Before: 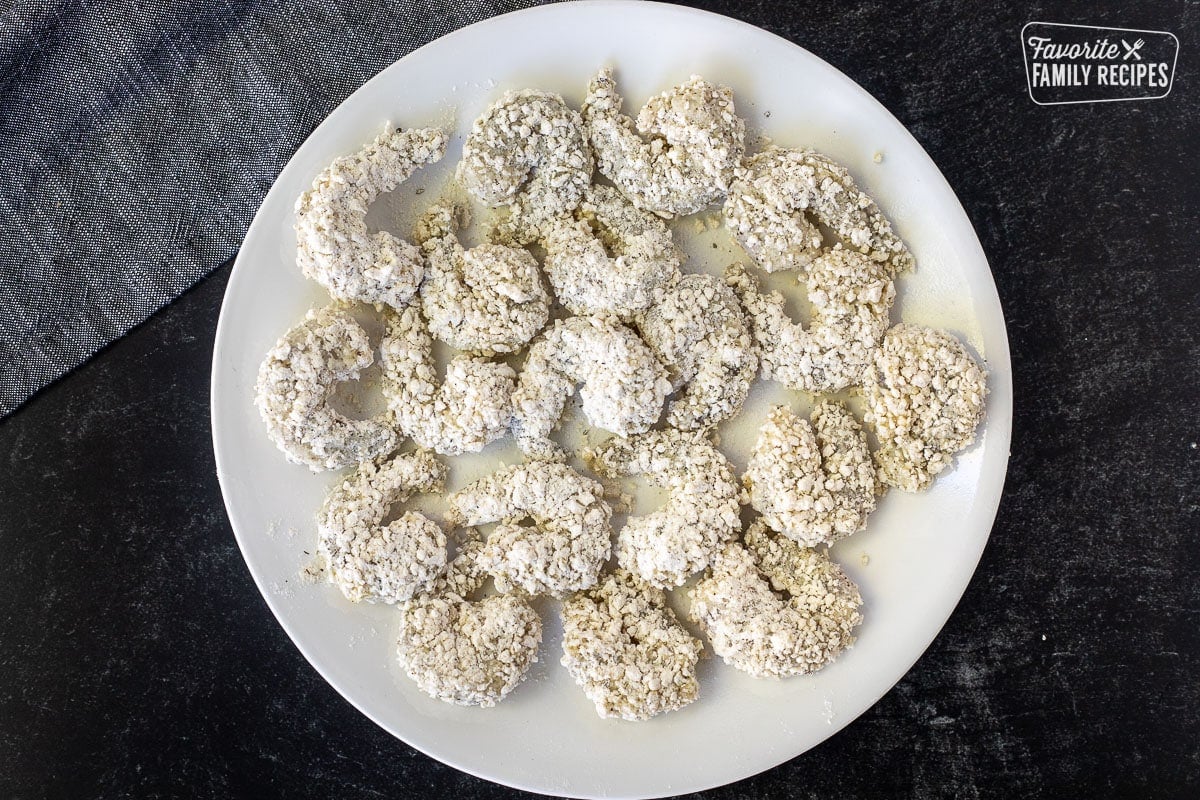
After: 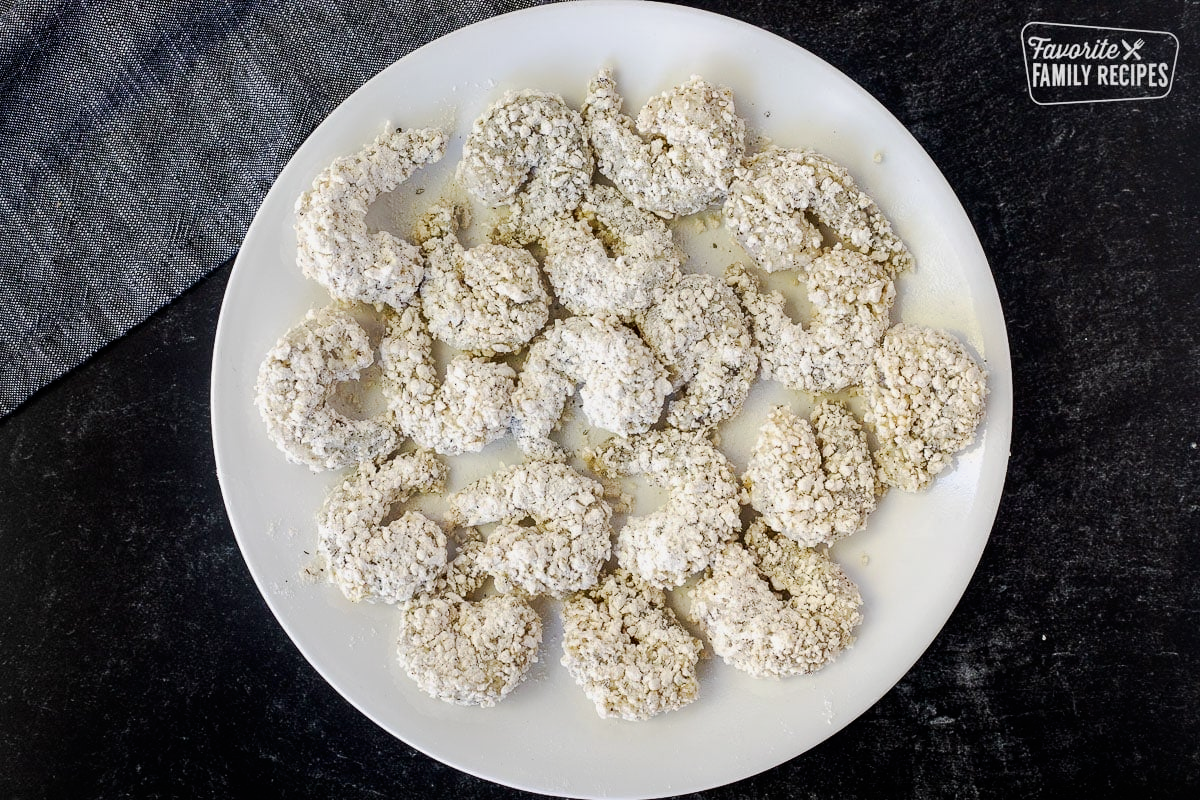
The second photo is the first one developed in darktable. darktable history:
tone curve: curves: ch0 [(0, 0) (0.052, 0.018) (0.236, 0.207) (0.41, 0.417) (0.485, 0.518) (0.54, 0.584) (0.625, 0.666) (0.845, 0.828) (0.994, 0.964)]; ch1 [(0, 0) (0.136, 0.146) (0.317, 0.34) (0.382, 0.408) (0.434, 0.441) (0.472, 0.479) (0.498, 0.501) (0.557, 0.558) (0.616, 0.59) (0.739, 0.7) (1, 1)]; ch2 [(0, 0) (0.352, 0.403) (0.447, 0.466) (0.482, 0.482) (0.528, 0.526) (0.586, 0.577) (0.618, 0.621) (0.785, 0.747) (1, 1)], preserve colors none
vignetting: fall-off start 91.63%, brightness -0.421, saturation -0.206, center (-0.054, -0.354)
